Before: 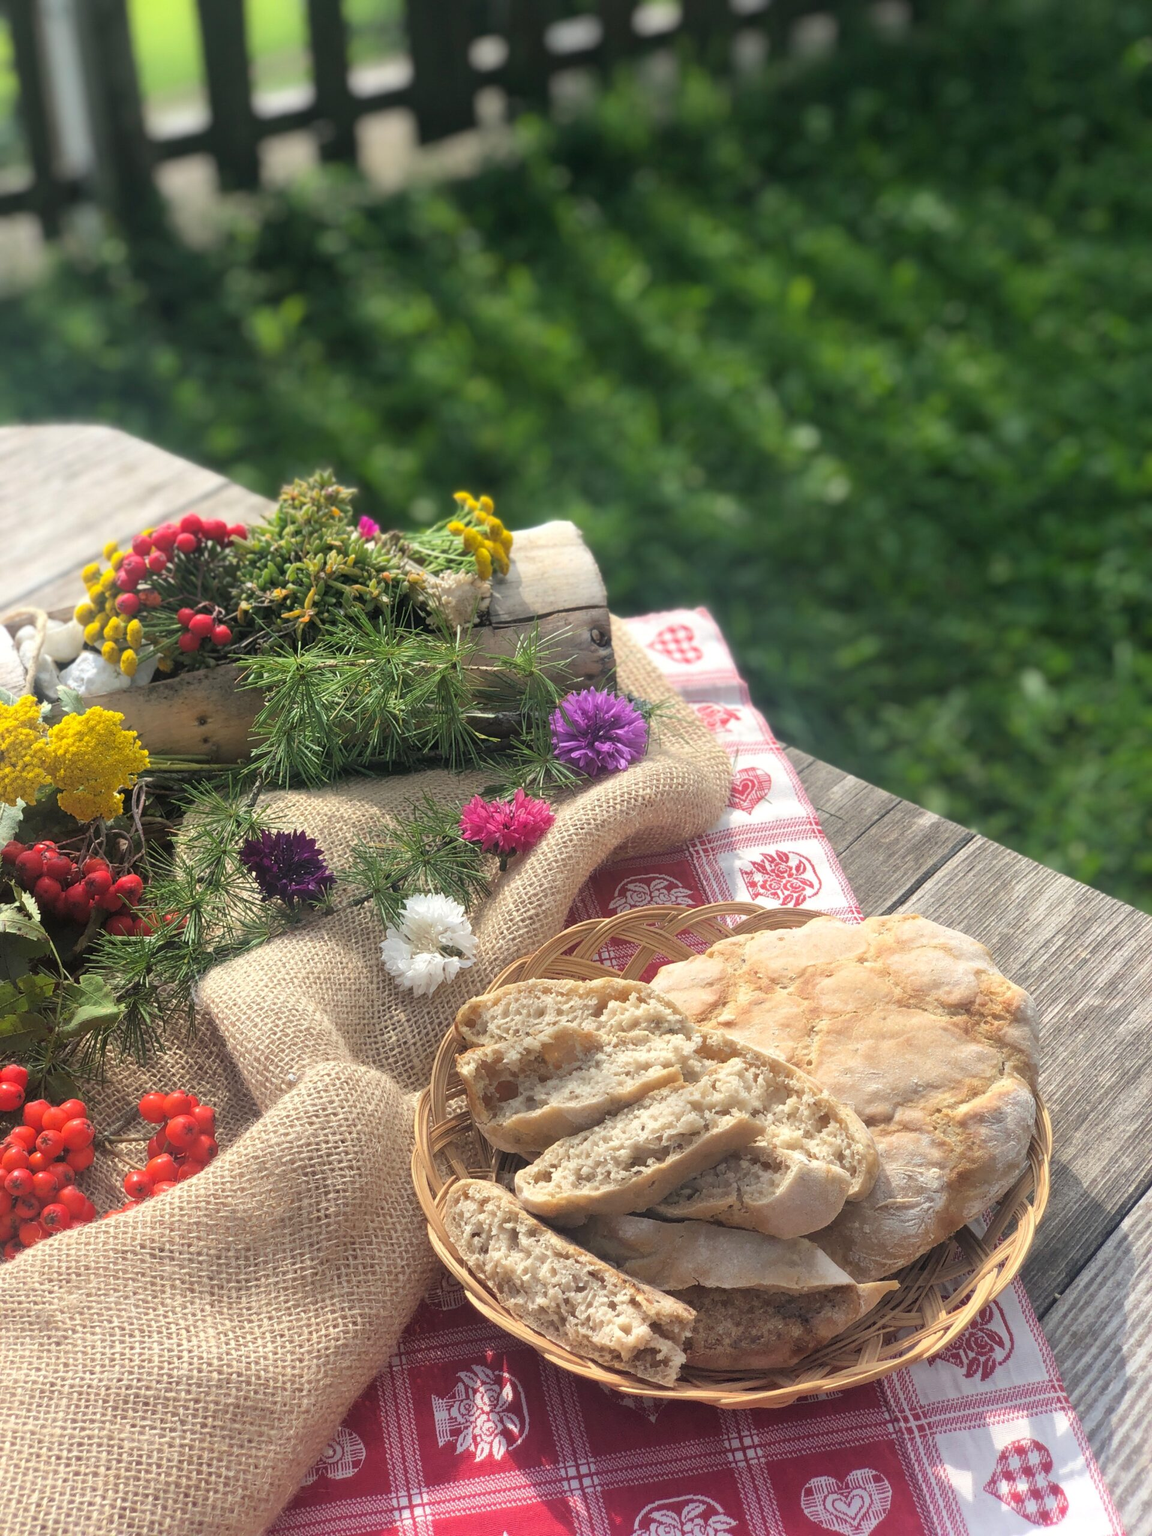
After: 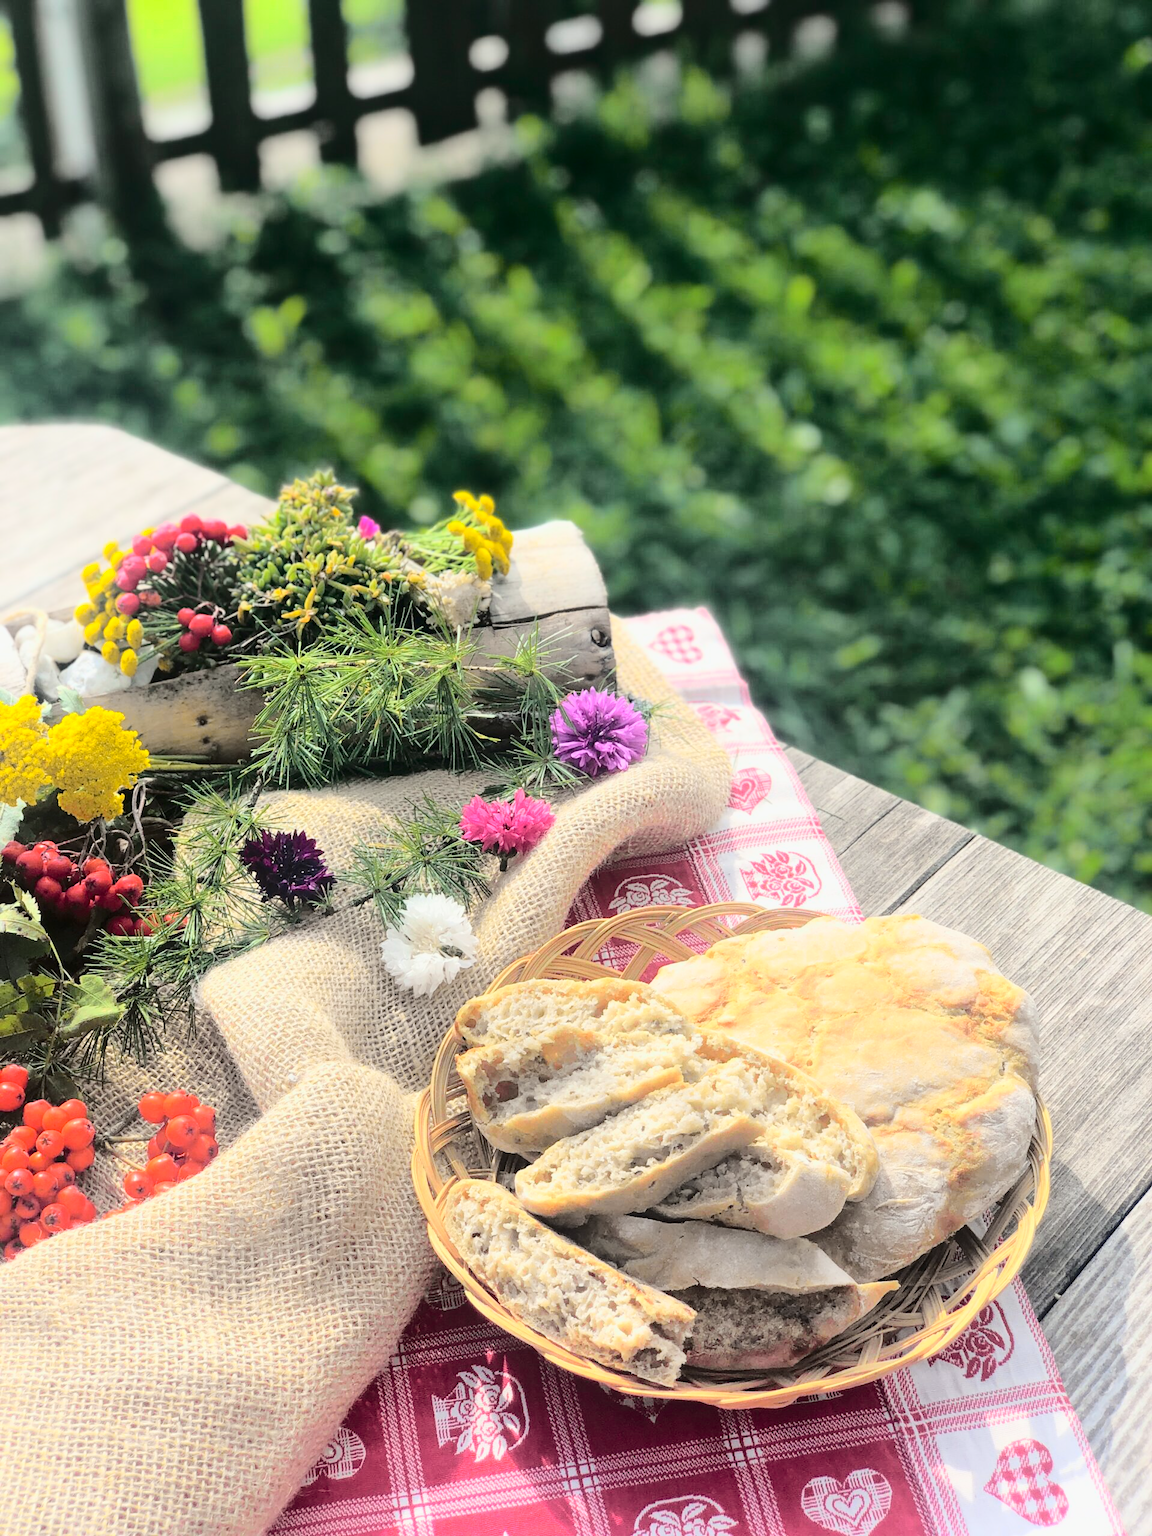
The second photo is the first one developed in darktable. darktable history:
tone curve: curves: ch0 [(0, 0) (0.094, 0.039) (0.243, 0.155) (0.411, 0.482) (0.479, 0.583) (0.654, 0.742) (0.793, 0.851) (0.994, 0.974)]; ch1 [(0, 0) (0.161, 0.092) (0.35, 0.33) (0.392, 0.392) (0.456, 0.456) (0.505, 0.502) (0.537, 0.518) (0.553, 0.53) (0.573, 0.569) (0.718, 0.718) (1, 1)]; ch2 [(0, 0) (0.346, 0.362) (0.411, 0.412) (0.502, 0.502) (0.531, 0.521) (0.576, 0.553) (0.615, 0.621) (1, 1)], color space Lab, independent channels, preserve colors none
contrast brightness saturation: contrast 0.201, brightness 0.169, saturation 0.22
